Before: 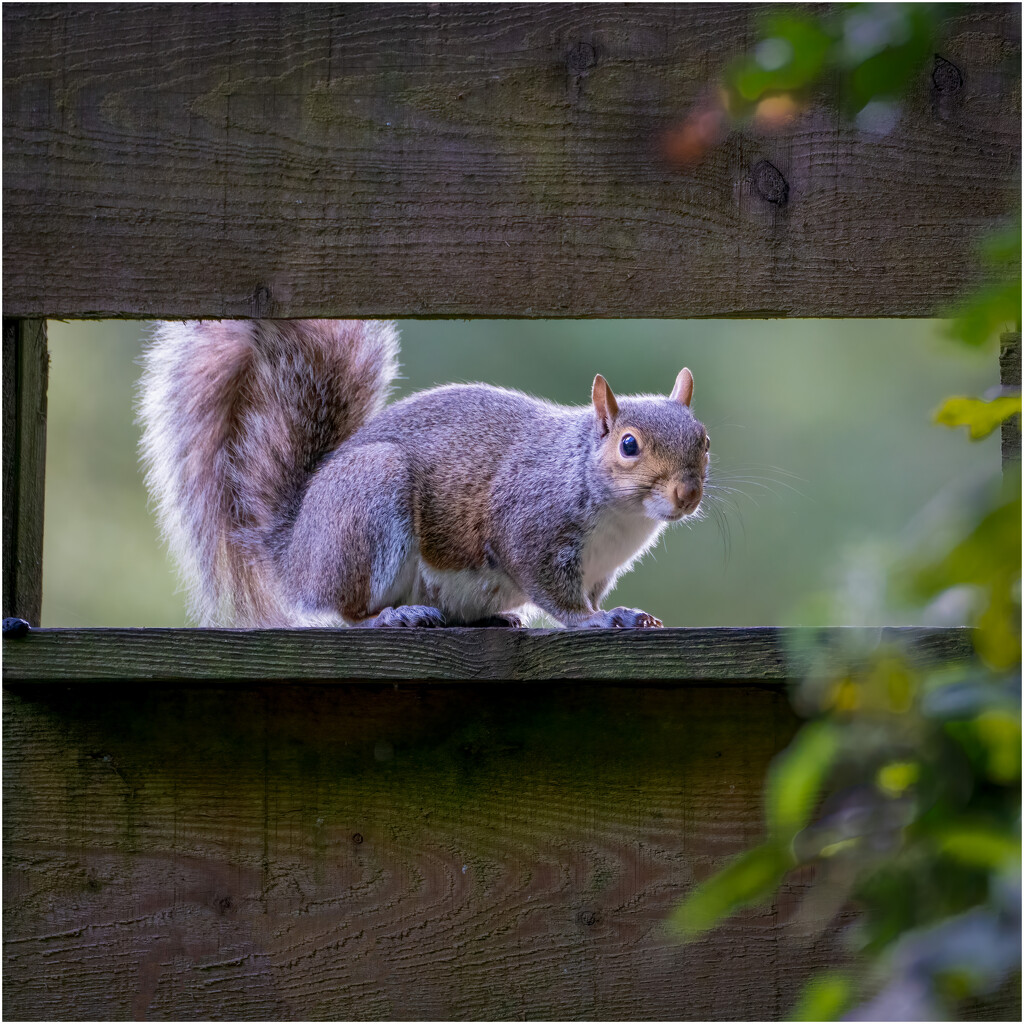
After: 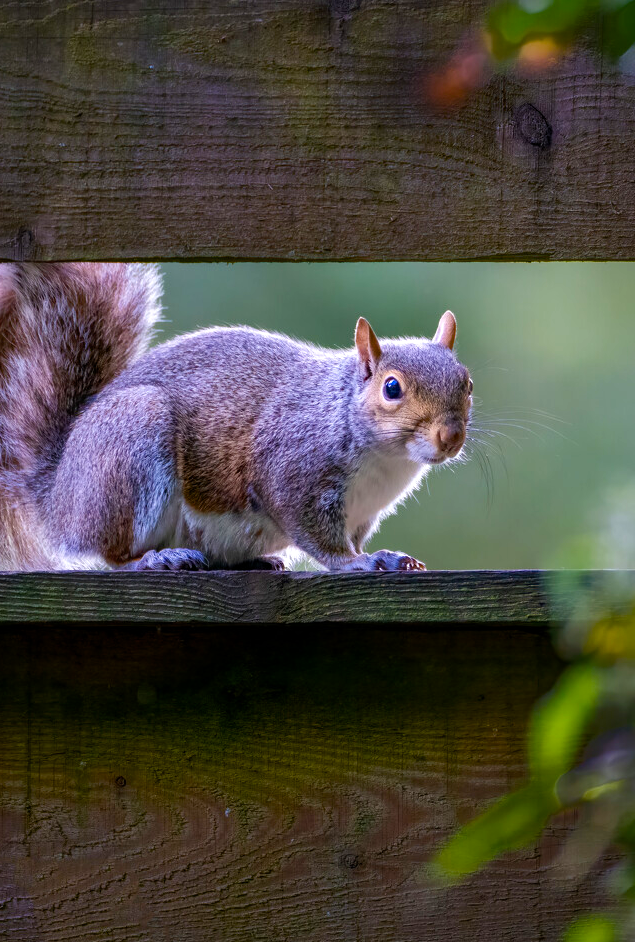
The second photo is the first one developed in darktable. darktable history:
color balance rgb: highlights gain › luminance 10.092%, perceptual saturation grading › global saturation 13.61%, perceptual saturation grading › highlights -25.84%, perceptual saturation grading › shadows 25.495%, global vibrance 35.558%, contrast 9.901%
crop and rotate: left 23.217%, top 5.644%, right 14.689%, bottom 2.319%
